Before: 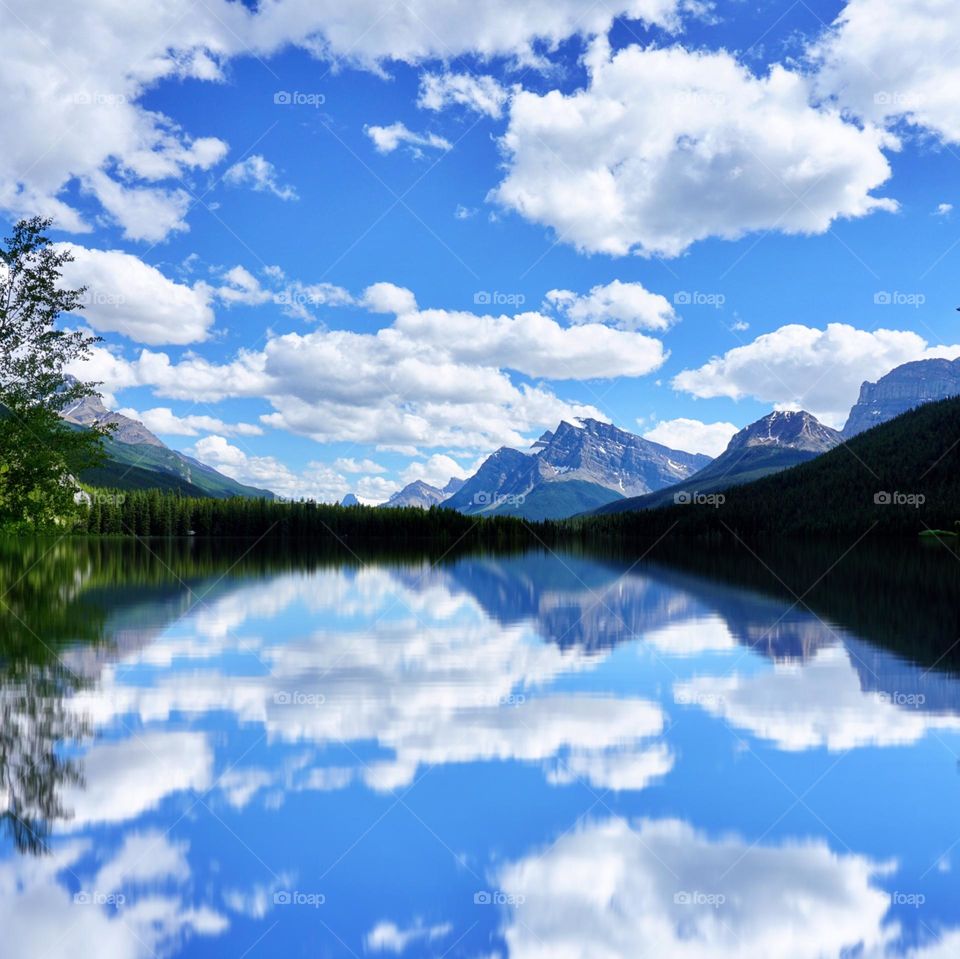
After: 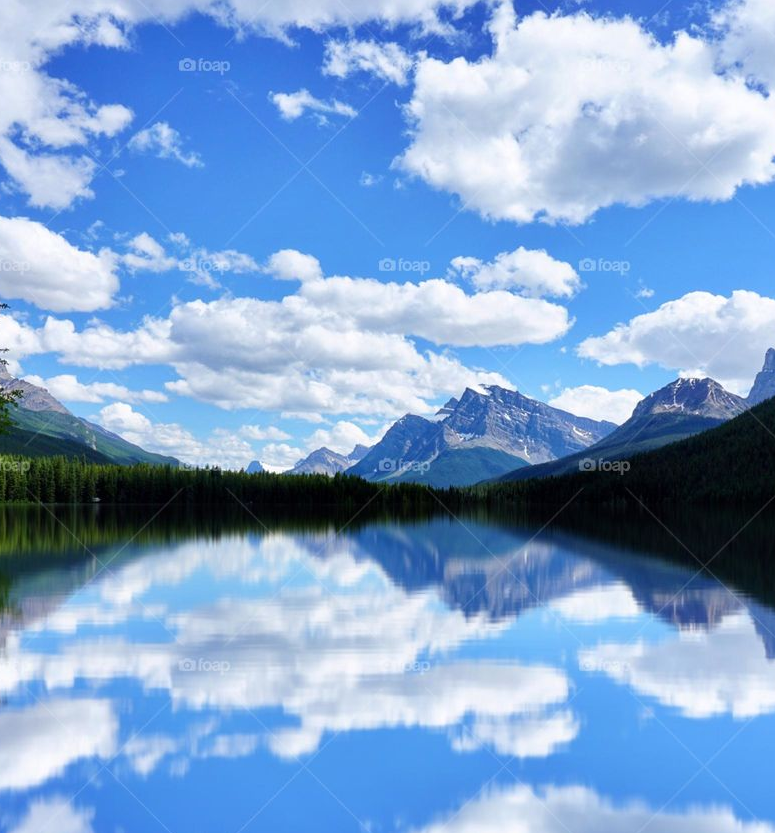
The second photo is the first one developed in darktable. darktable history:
crop: left 9.966%, top 3.542%, right 9.241%, bottom 9.518%
